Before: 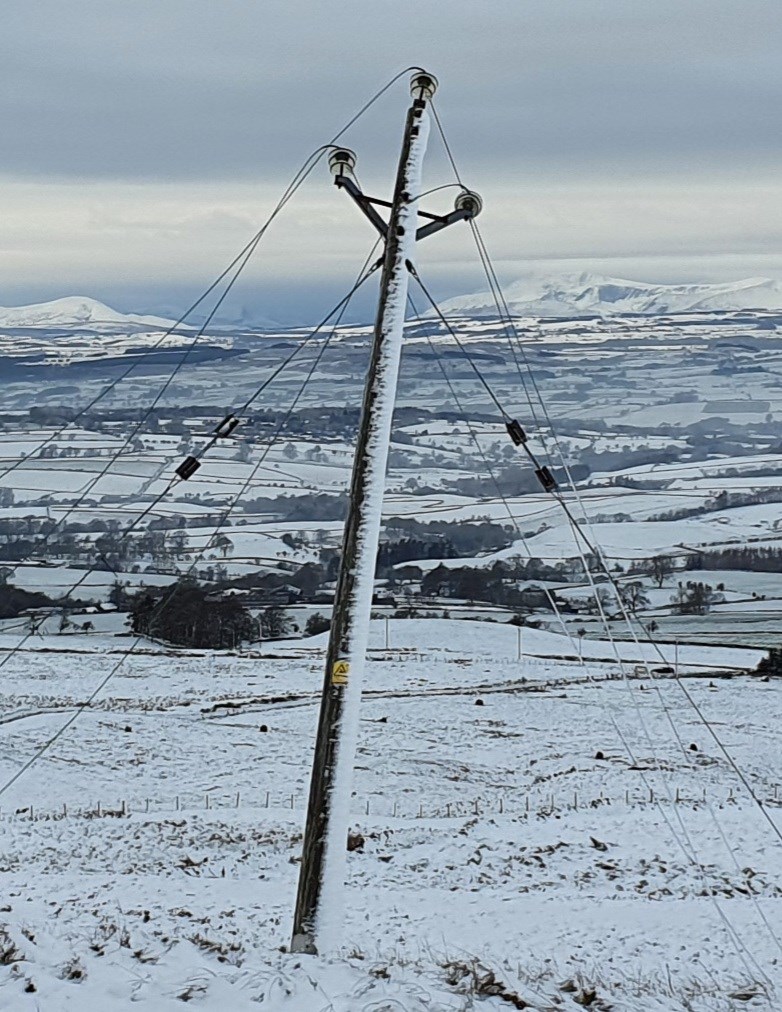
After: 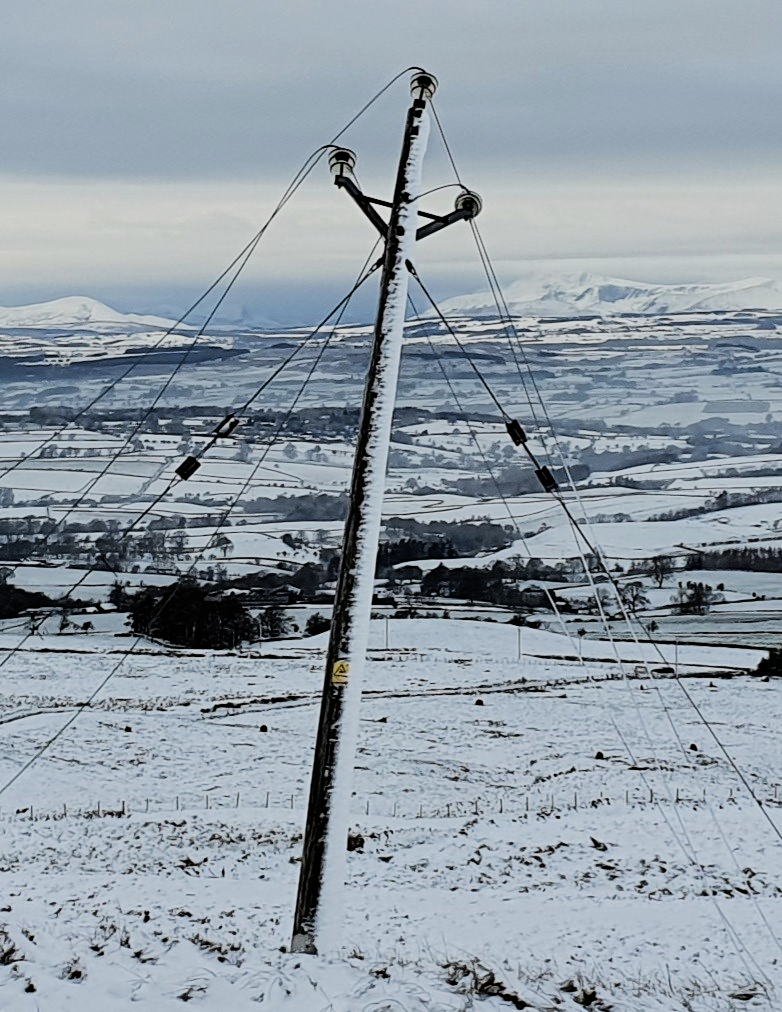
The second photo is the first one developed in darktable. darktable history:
filmic rgb: black relative exposure -5.13 EV, white relative exposure 4 EV, hardness 2.88, contrast 1.298, highlights saturation mix -29.82%
